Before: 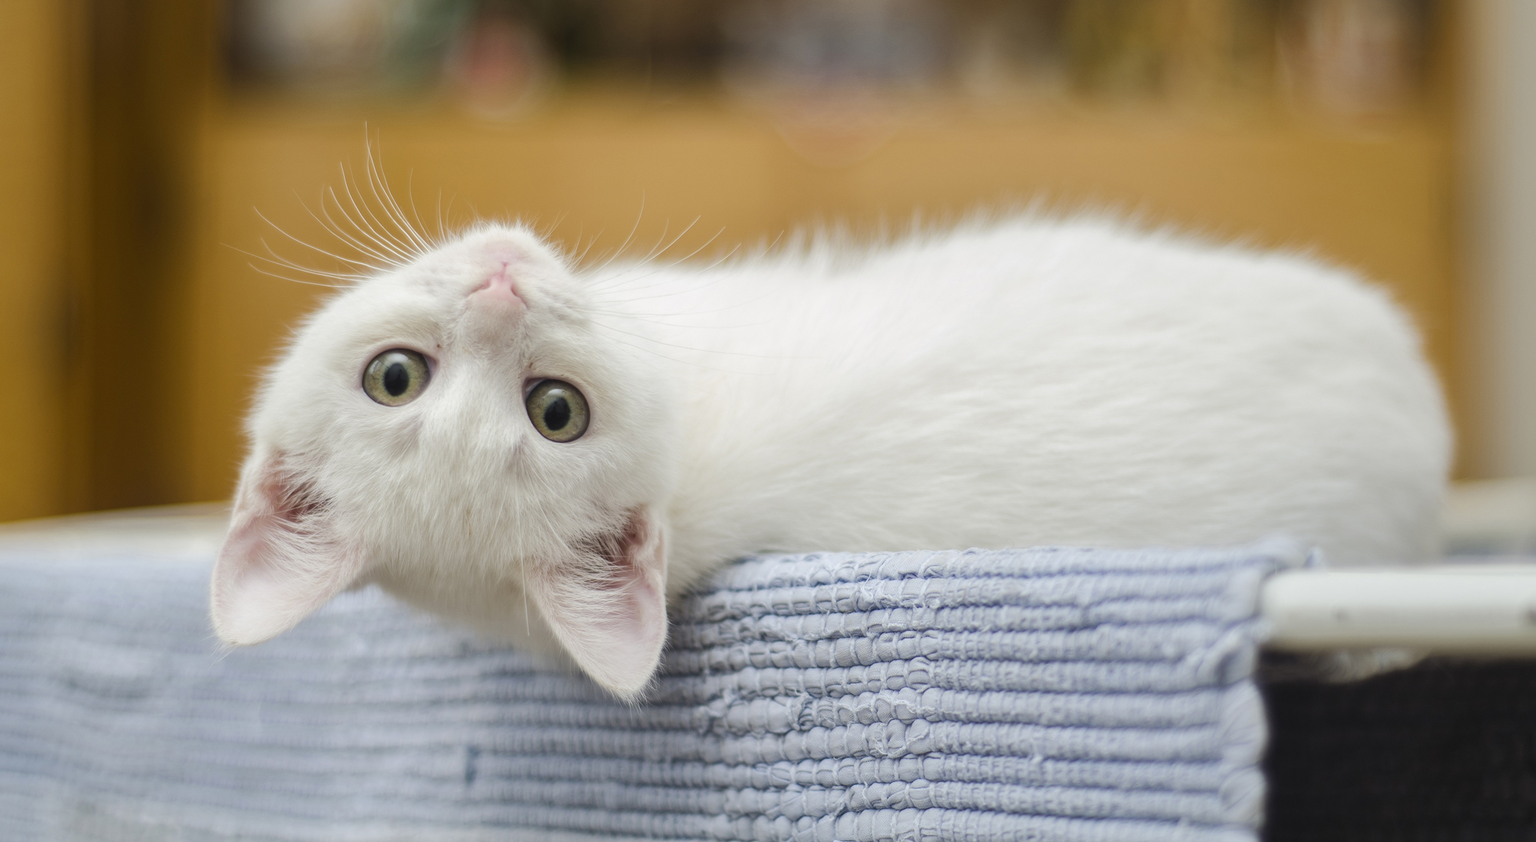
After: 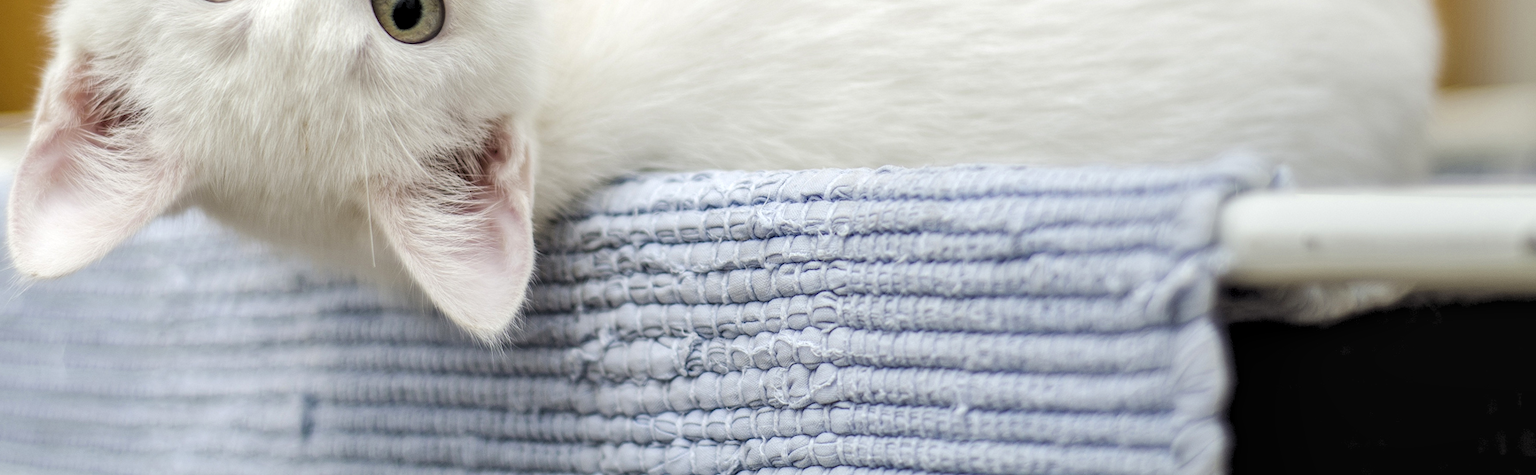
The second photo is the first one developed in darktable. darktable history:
rgb levels: levels [[0.013, 0.434, 0.89], [0, 0.5, 1], [0, 0.5, 1]]
crop and rotate: left 13.306%, top 48.129%, bottom 2.928%
local contrast: detail 130%
